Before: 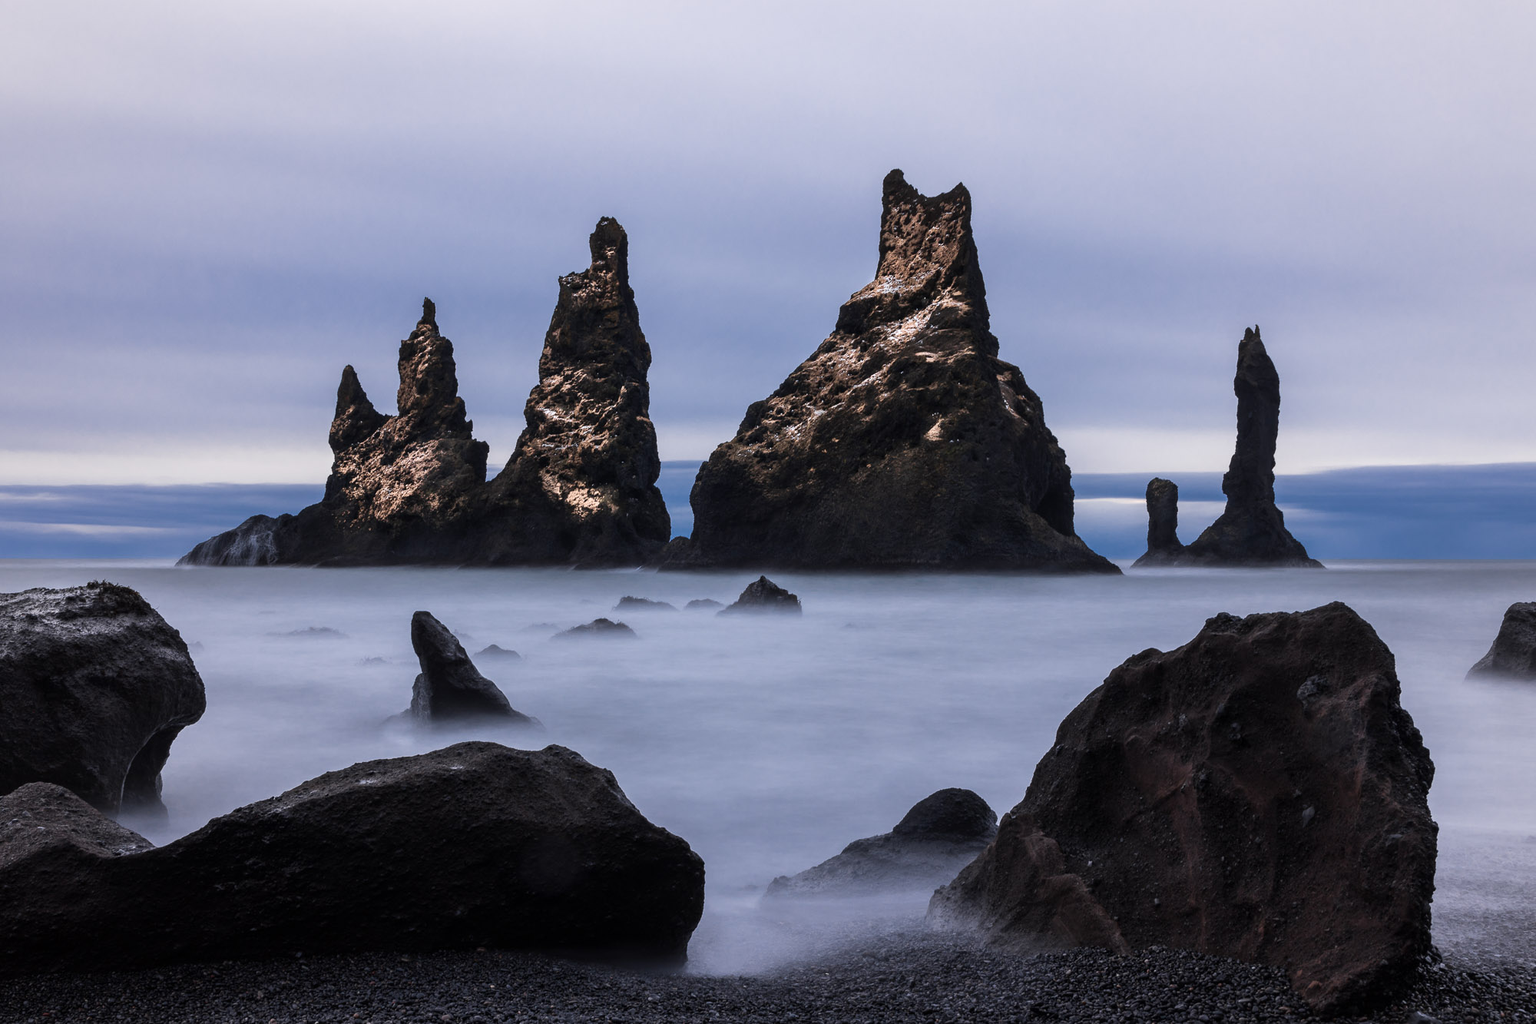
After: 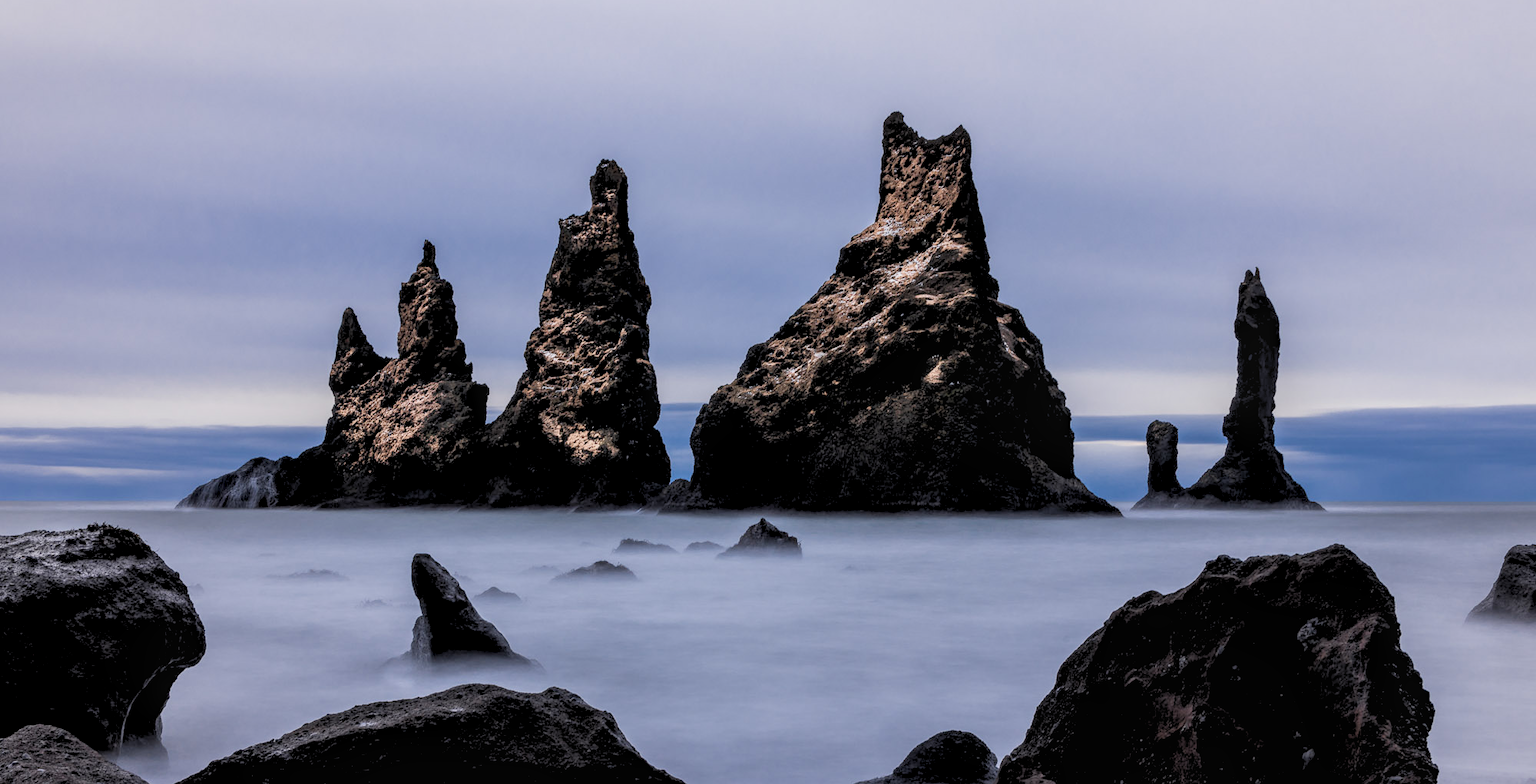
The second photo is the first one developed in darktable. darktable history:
local contrast: on, module defaults
rgb levels: preserve colors sum RGB, levels [[0.038, 0.433, 0.934], [0, 0.5, 1], [0, 0.5, 1]]
crop: top 5.667%, bottom 17.637%
